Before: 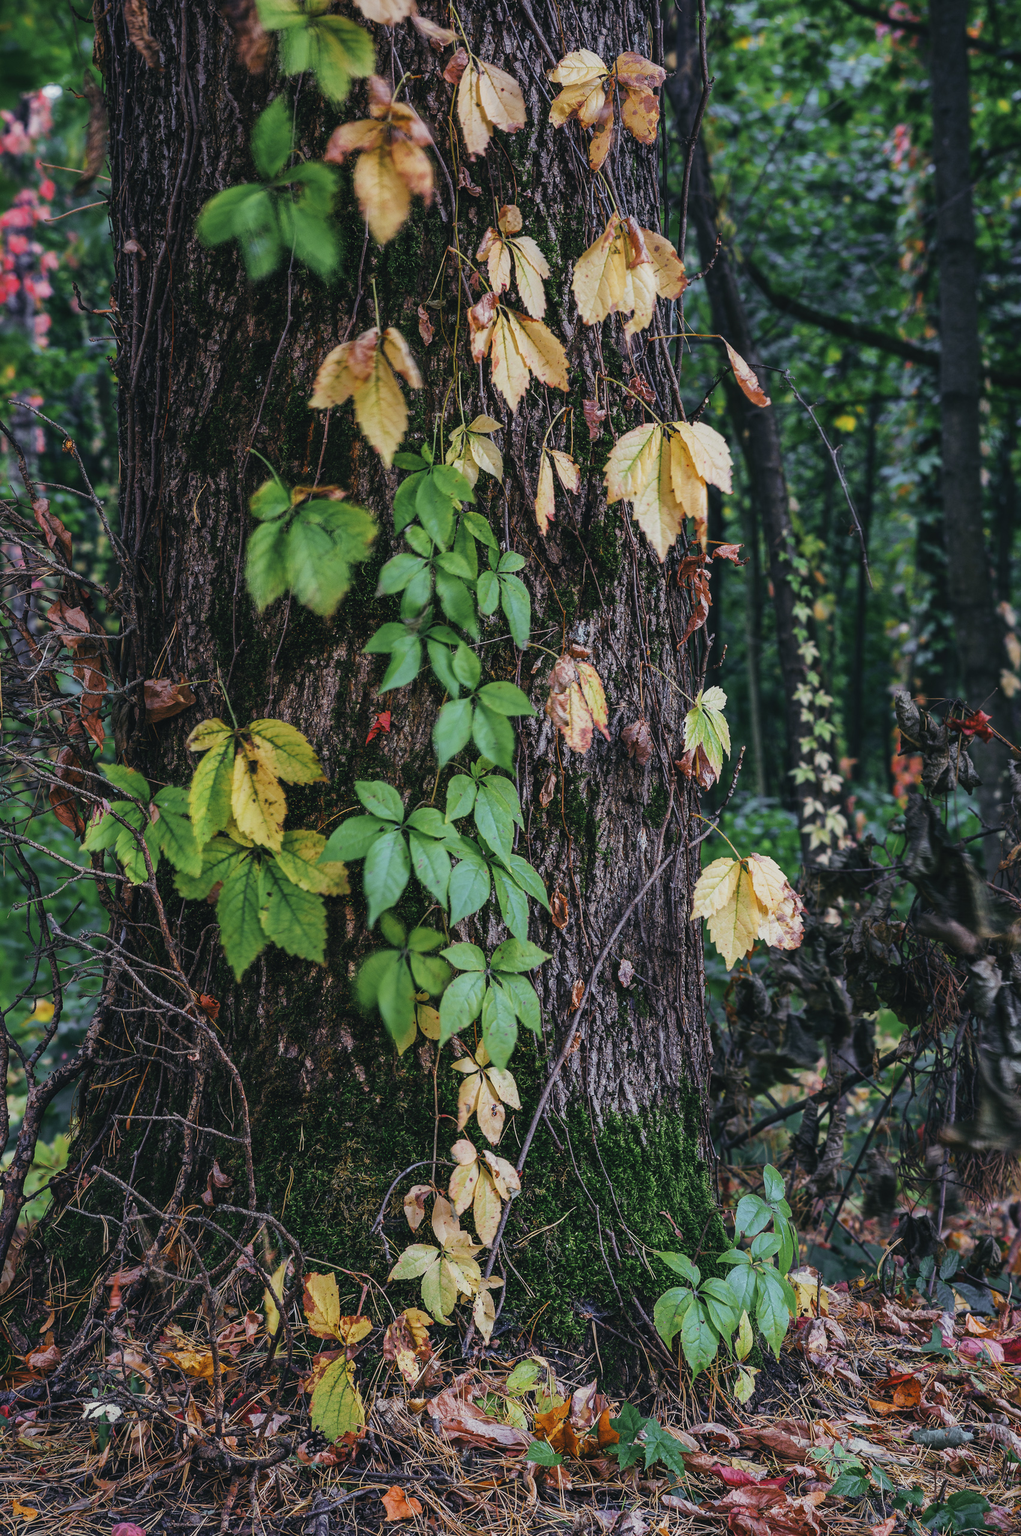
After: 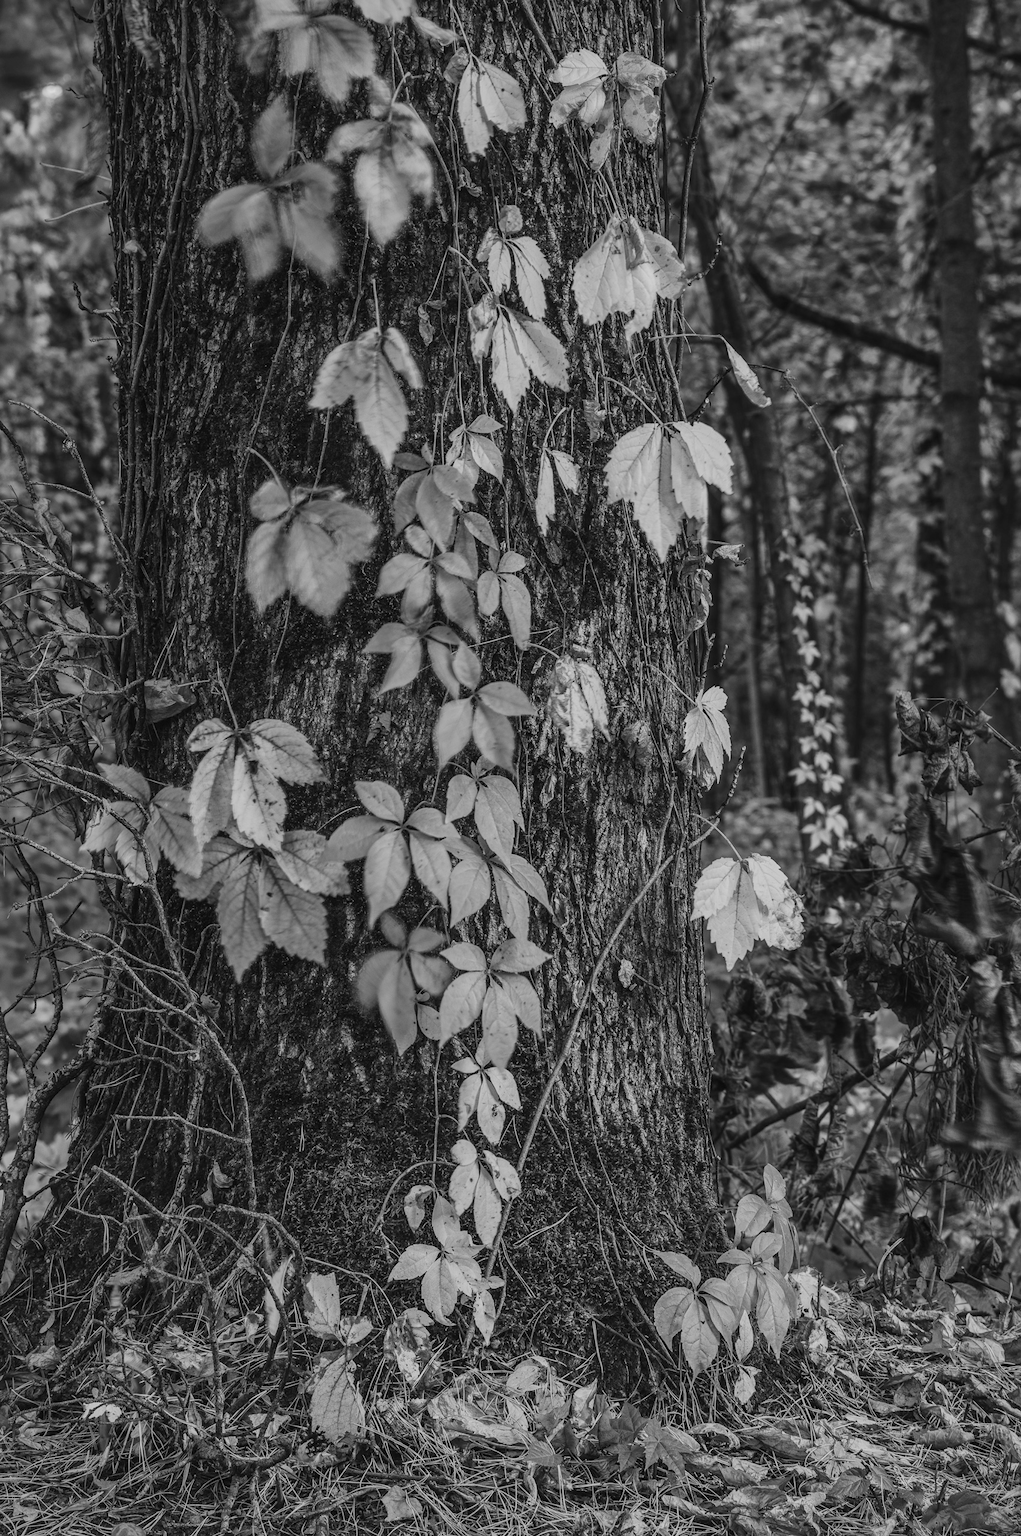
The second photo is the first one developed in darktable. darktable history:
local contrast: on, module defaults
monochrome: a 16.01, b -2.65, highlights 0.52
color calibration: illuminant same as pipeline (D50), adaptation none (bypass), gamut compression 1.72
shadows and highlights: shadows 40, highlights -60
